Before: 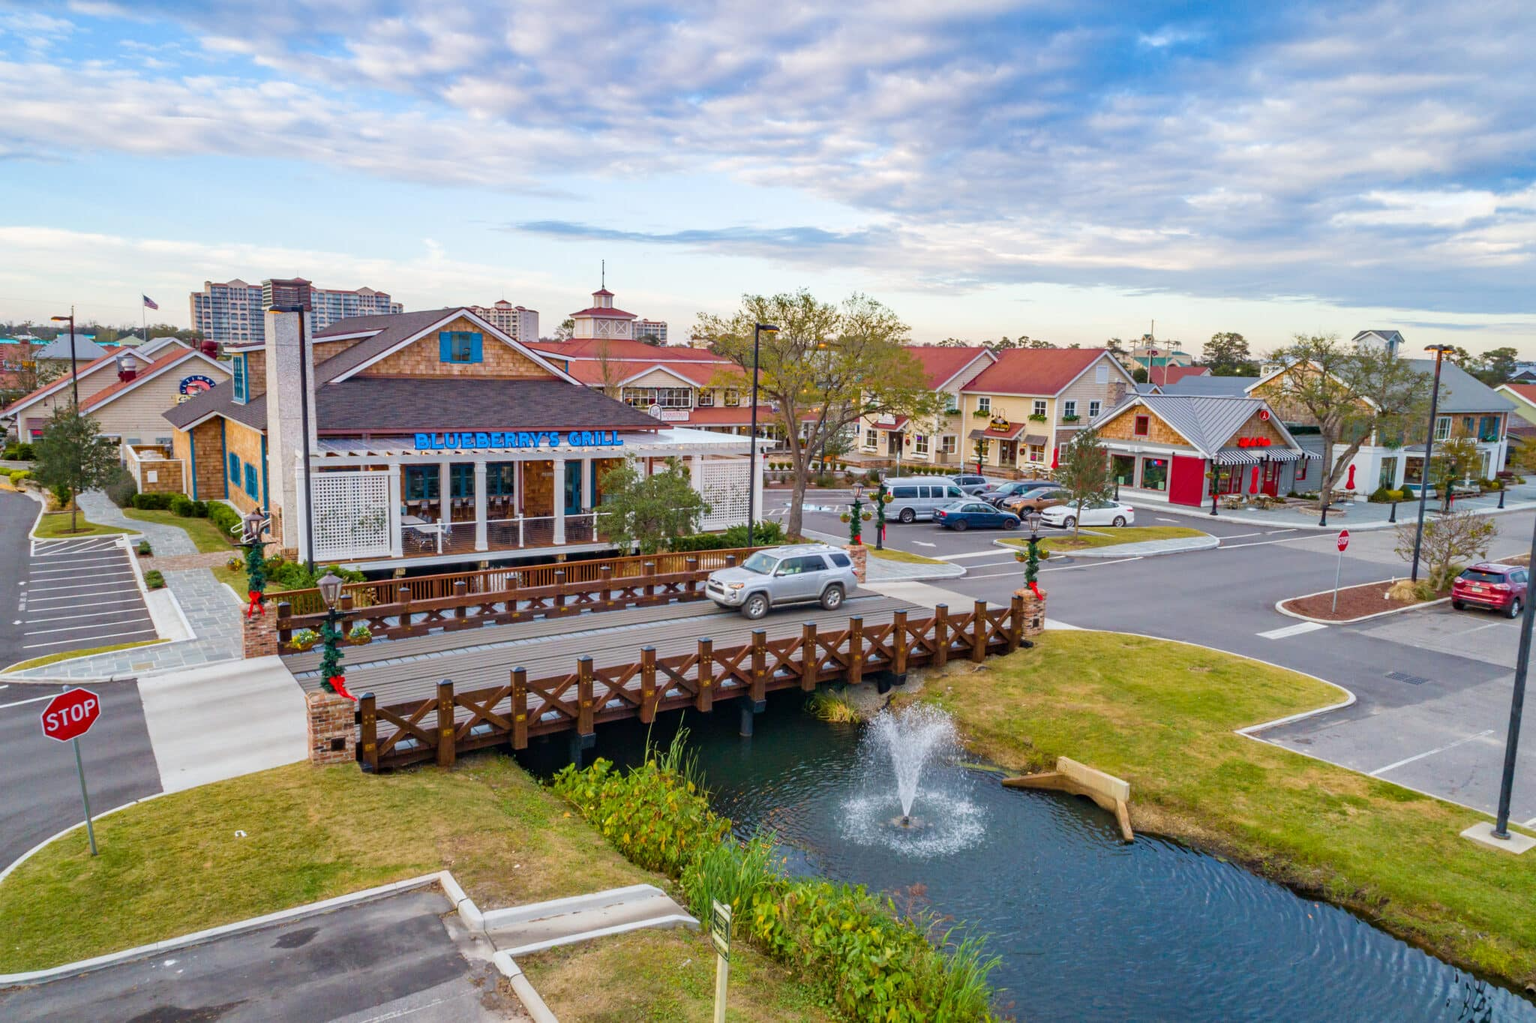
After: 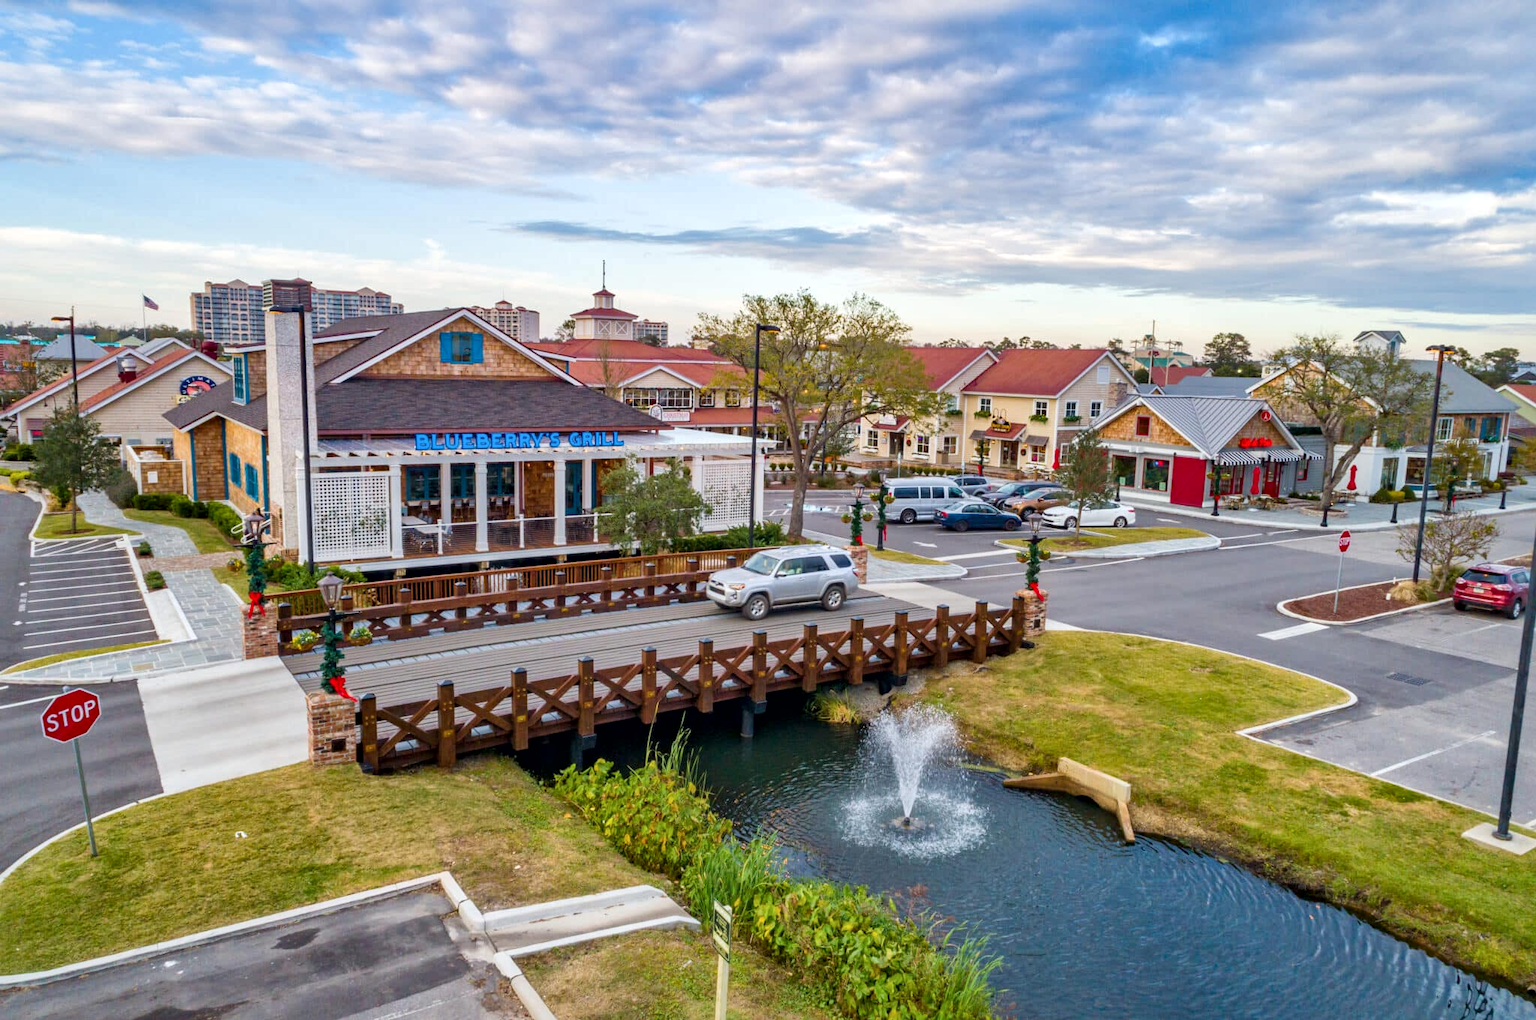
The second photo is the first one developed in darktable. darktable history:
exposure: compensate highlight preservation false
tone equalizer: on, module defaults
crop: top 0.05%, bottom 0.098%
local contrast: mode bilateral grid, contrast 20, coarseness 50, detail 141%, midtone range 0.2
